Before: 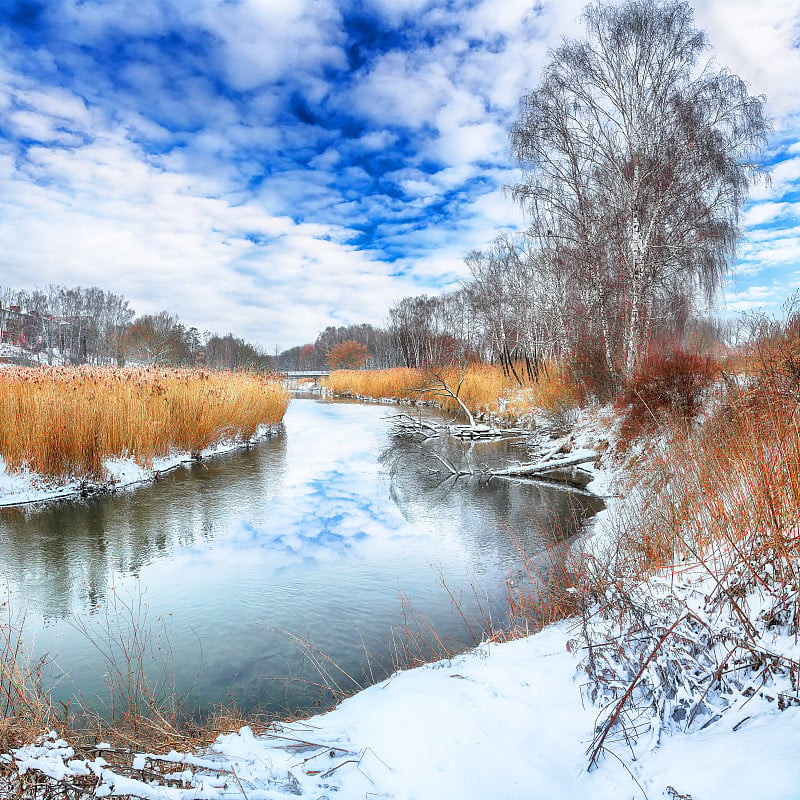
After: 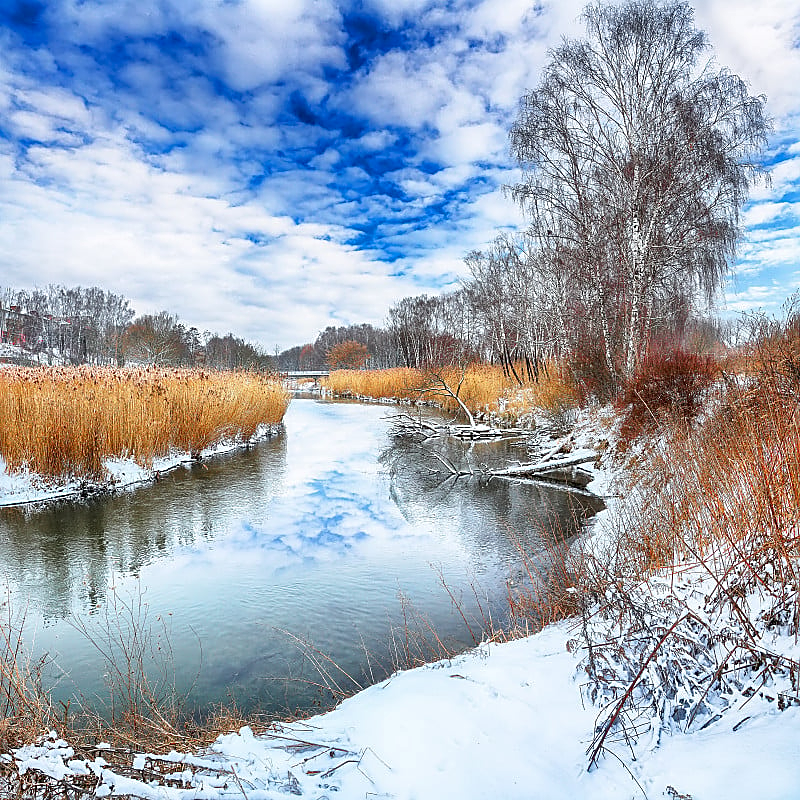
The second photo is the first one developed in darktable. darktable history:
contrast brightness saturation: contrast 0.03, brightness -0.04
sharpen: on, module defaults
